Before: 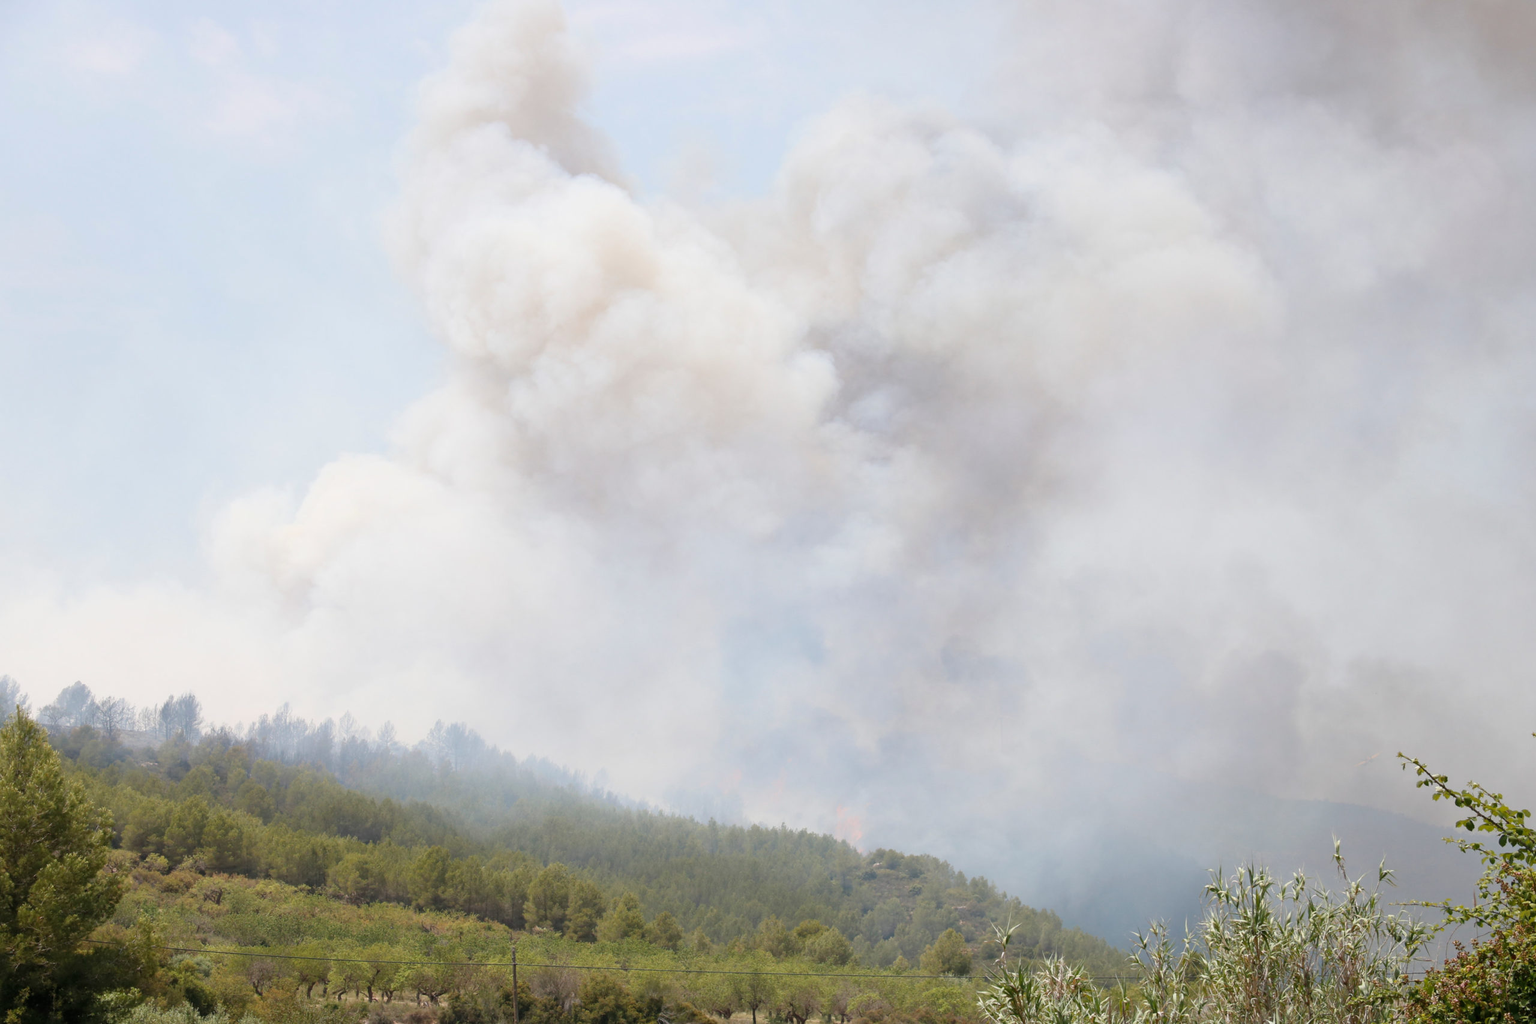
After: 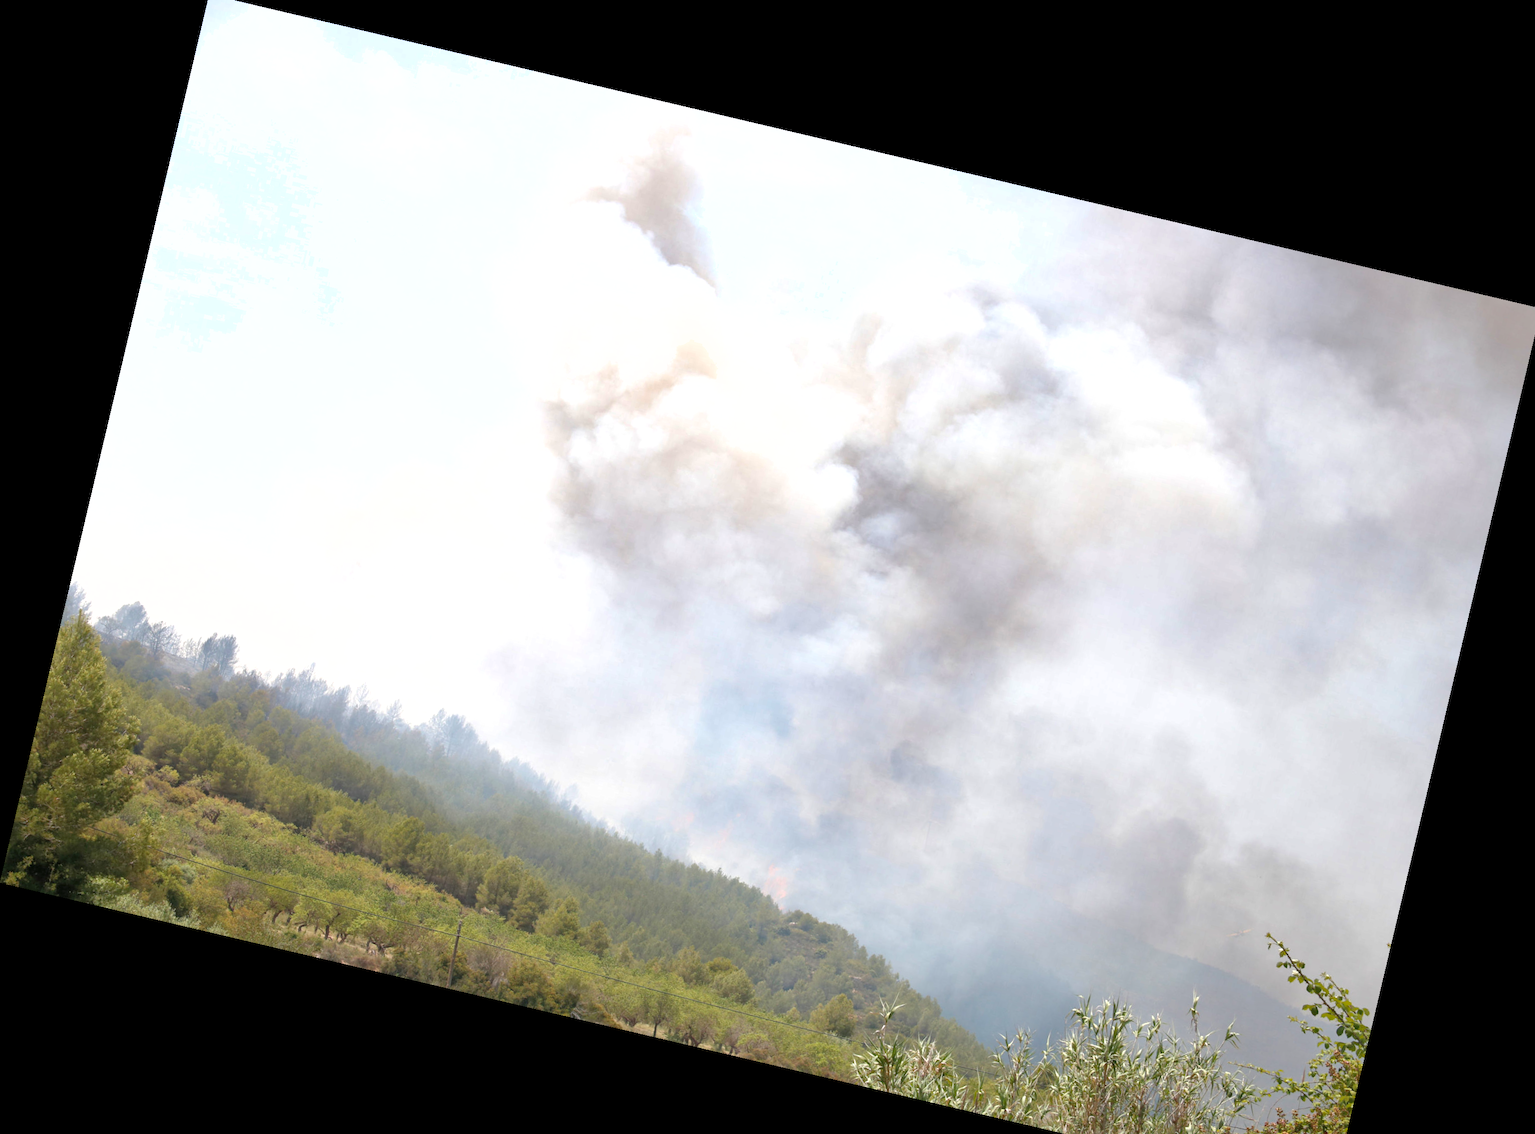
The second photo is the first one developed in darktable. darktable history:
crop: top 0.448%, right 0.264%, bottom 5.045%
shadows and highlights: on, module defaults
rotate and perspective: rotation 13.27°, automatic cropping off
exposure: exposure 0.493 EV, compensate highlight preservation false
